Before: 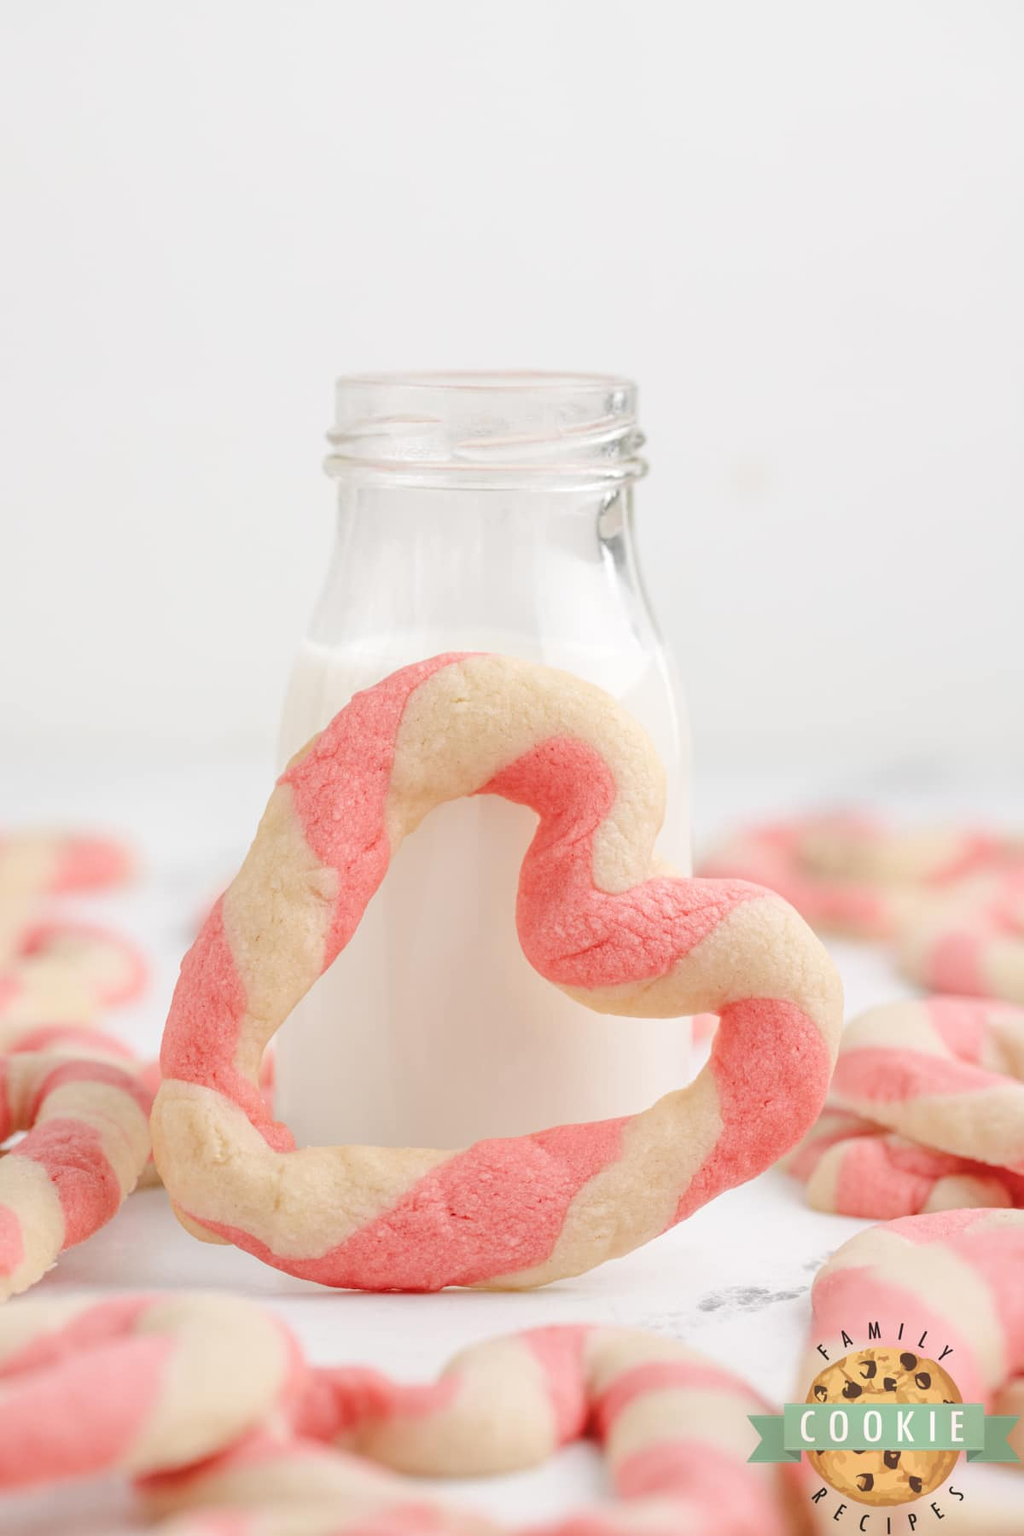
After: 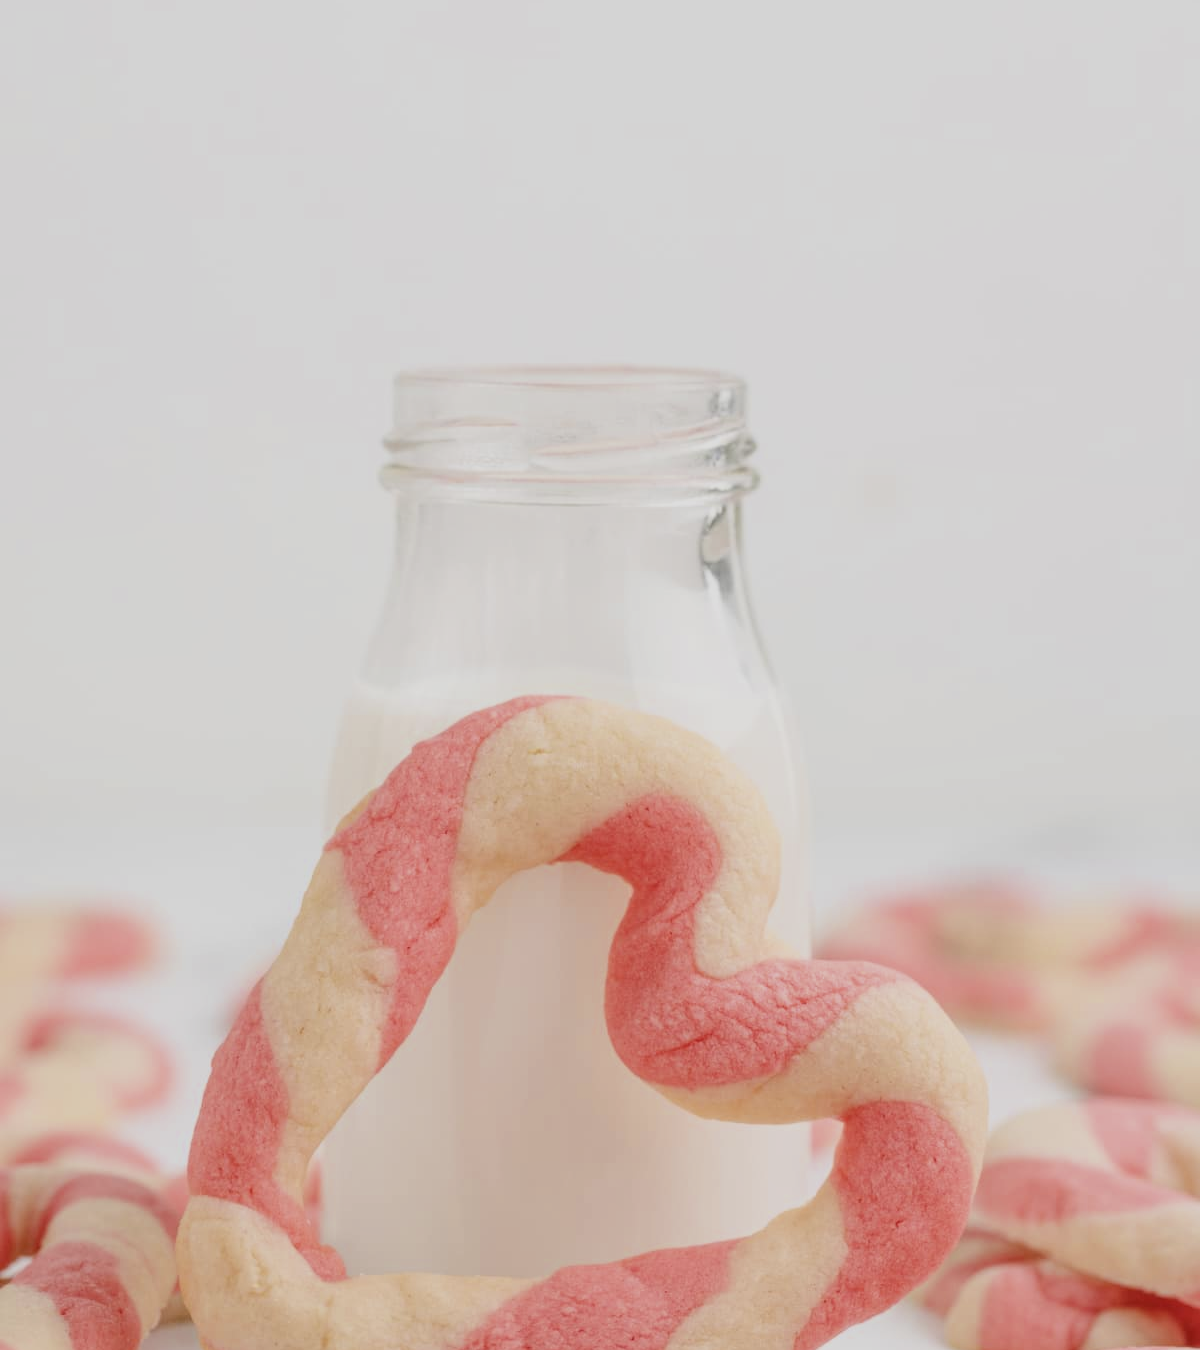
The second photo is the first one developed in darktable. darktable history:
crop: top 3.857%, bottom 21.132%
color zones: curves: ch0 [(0.068, 0.464) (0.25, 0.5) (0.48, 0.508) (0.75, 0.536) (0.886, 0.476) (0.967, 0.456)]; ch1 [(0.066, 0.456) (0.25, 0.5) (0.616, 0.508) (0.746, 0.56) (0.934, 0.444)]
local contrast: detail 110%
filmic rgb: threshold 3 EV, hardness 4.17, latitude 50%, contrast 1.1, preserve chrominance max RGB, color science v6 (2022), contrast in shadows safe, contrast in highlights safe, enable highlight reconstruction true
exposure: exposure -0.157 EV, compensate highlight preservation false
shadows and highlights: radius 331.84, shadows 53.55, highlights -100, compress 94.63%, highlights color adjustment 73.23%, soften with gaussian
